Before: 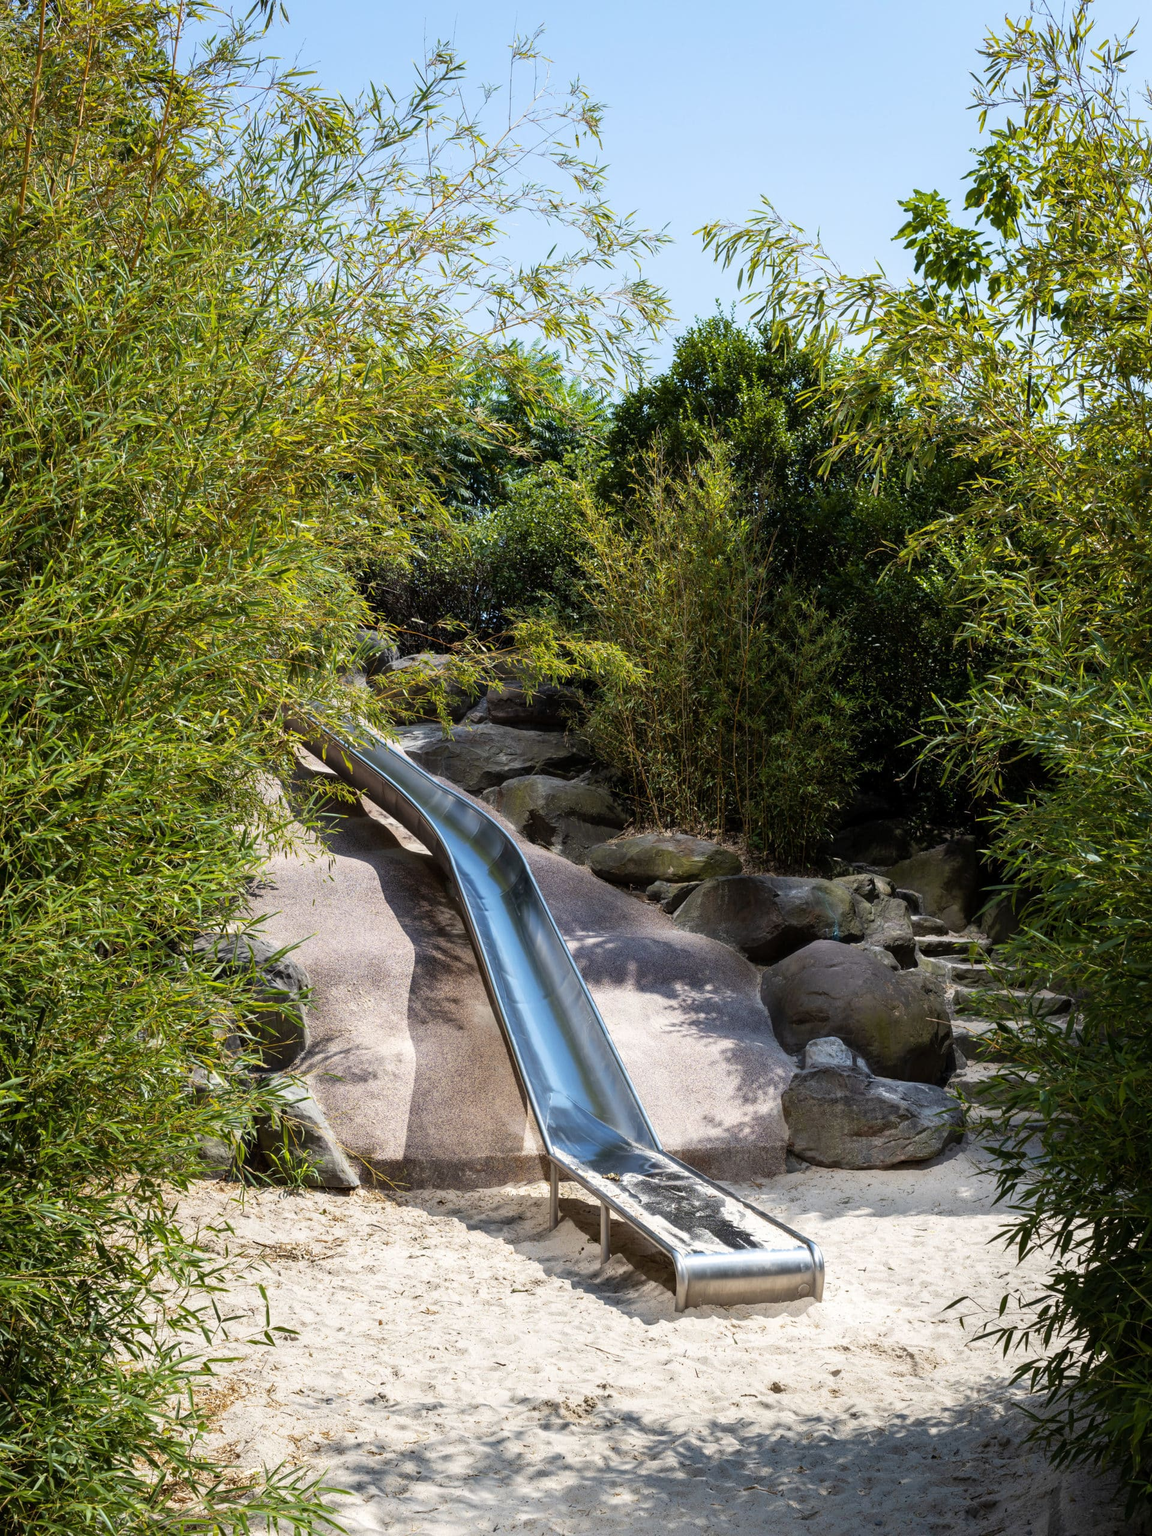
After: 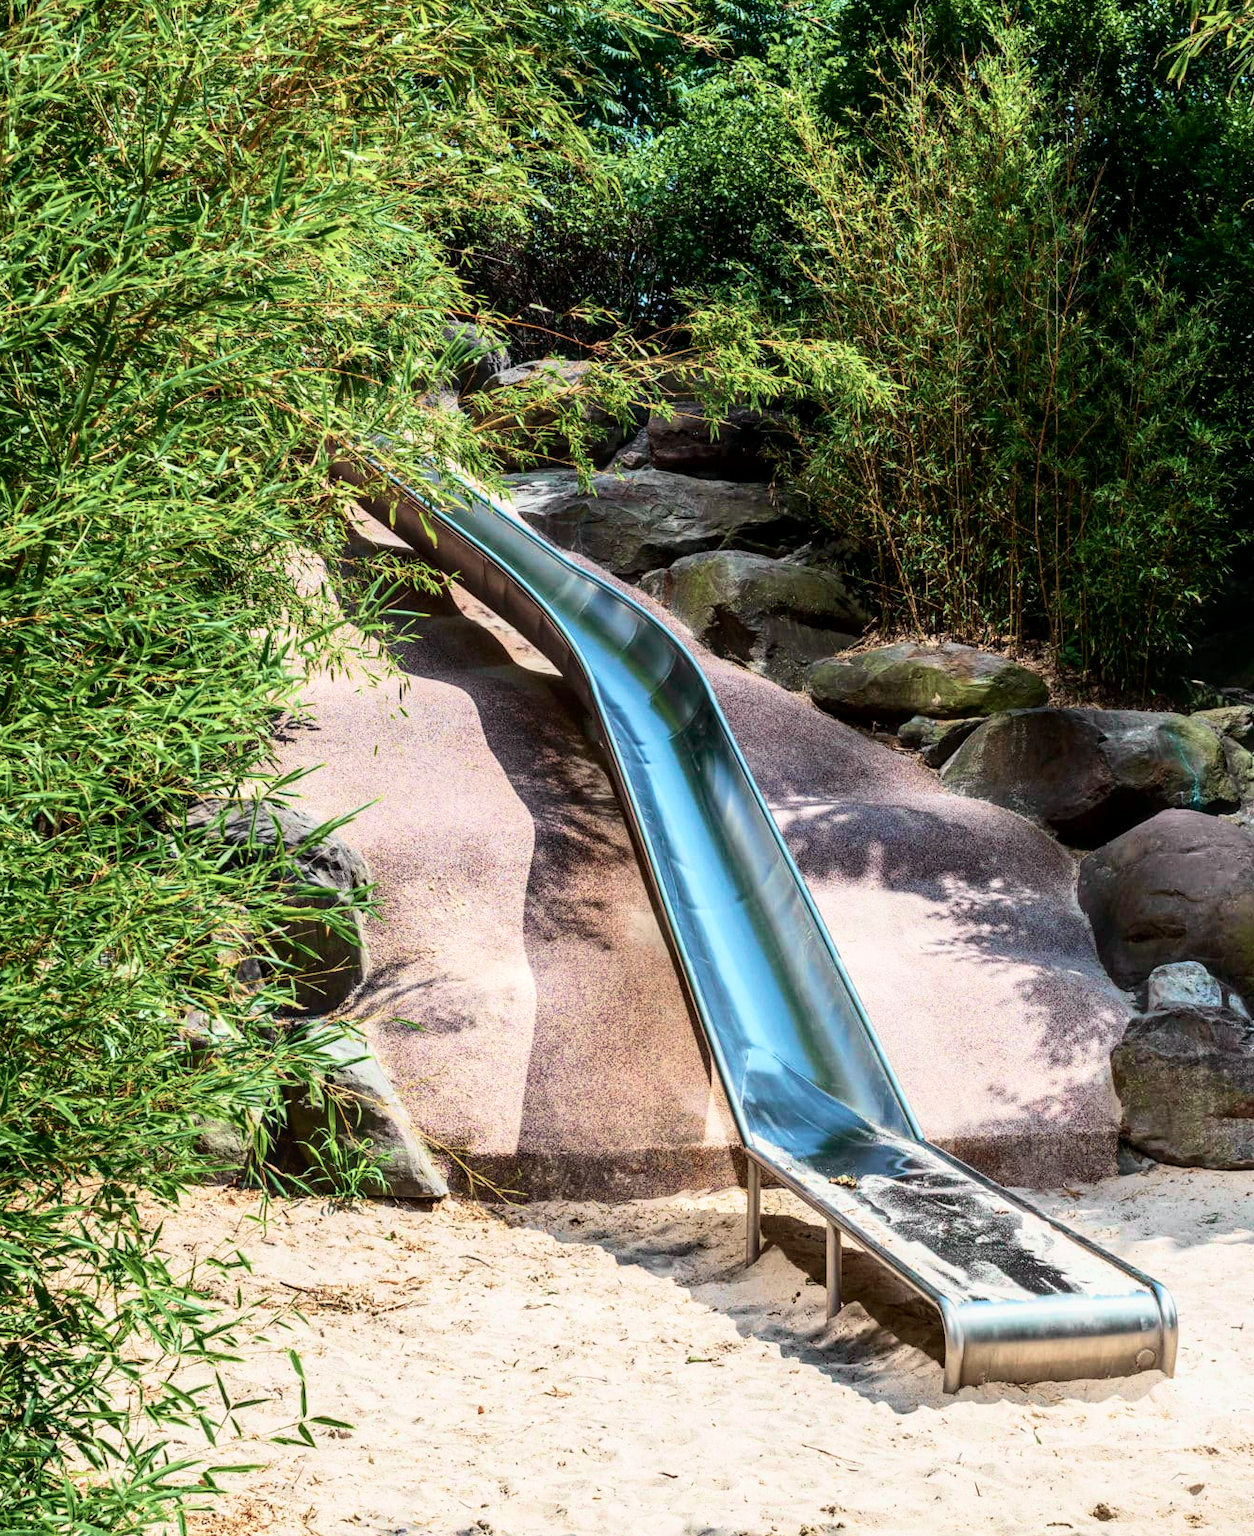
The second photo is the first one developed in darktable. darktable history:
tone curve: curves: ch0 [(0, 0.003) (0.044, 0.025) (0.12, 0.089) (0.197, 0.168) (0.281, 0.273) (0.468, 0.548) (0.583, 0.691) (0.701, 0.815) (0.86, 0.922) (1, 0.982)]; ch1 [(0, 0) (0.232, 0.214) (0.404, 0.376) (0.461, 0.425) (0.493, 0.481) (0.501, 0.5) (0.517, 0.524) (0.55, 0.585) (0.598, 0.651) (0.671, 0.735) (0.796, 0.85) (1, 1)]; ch2 [(0, 0) (0.249, 0.216) (0.357, 0.317) (0.448, 0.432) (0.478, 0.492) (0.498, 0.499) (0.517, 0.527) (0.537, 0.564) (0.569, 0.617) (0.61, 0.659) (0.706, 0.75) (0.808, 0.809) (0.991, 0.968)], color space Lab, independent channels, preserve colors none
color contrast: blue-yellow contrast 0.7
local contrast: on, module defaults
velvia: on, module defaults
crop: left 6.488%, top 27.668%, right 24.183%, bottom 8.656%
white balance: red 1, blue 1
